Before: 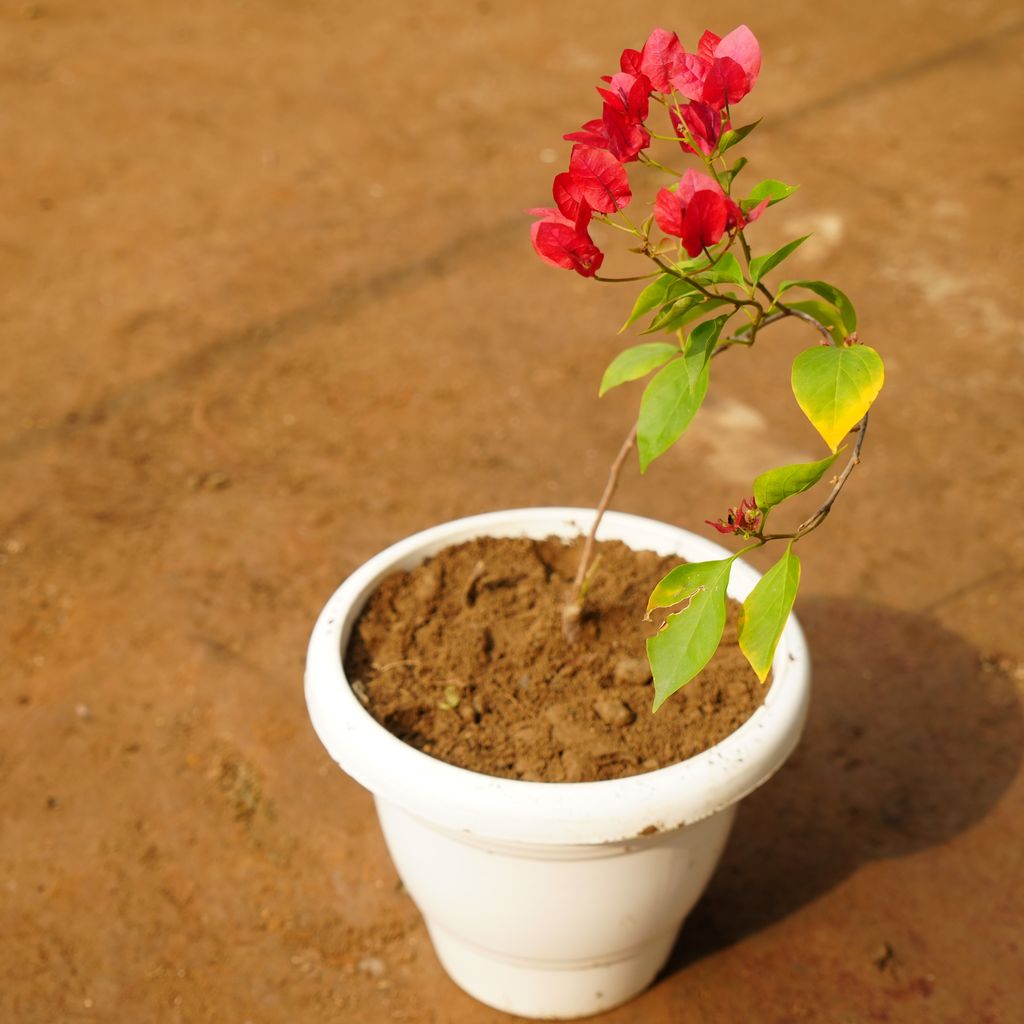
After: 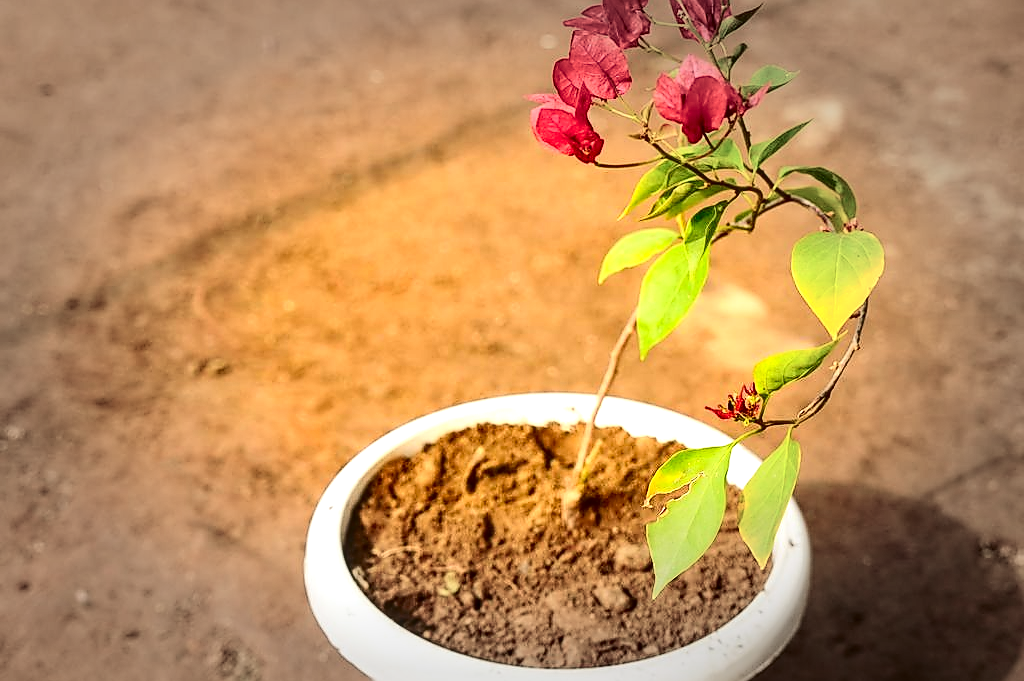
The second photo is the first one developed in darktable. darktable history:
exposure: exposure 0.671 EV, compensate exposure bias true, compensate highlight preservation false
sharpen: radius 1.375, amount 1.236, threshold 0.686
crop: top 11.165%, bottom 22.255%
local contrast: on, module defaults
shadows and highlights: shadows -30.26, highlights 29.7
vignetting: fall-off start 48.46%, automatic ratio true, width/height ratio 1.282
contrast brightness saturation: contrast 0.304, brightness -0.079, saturation 0.175
